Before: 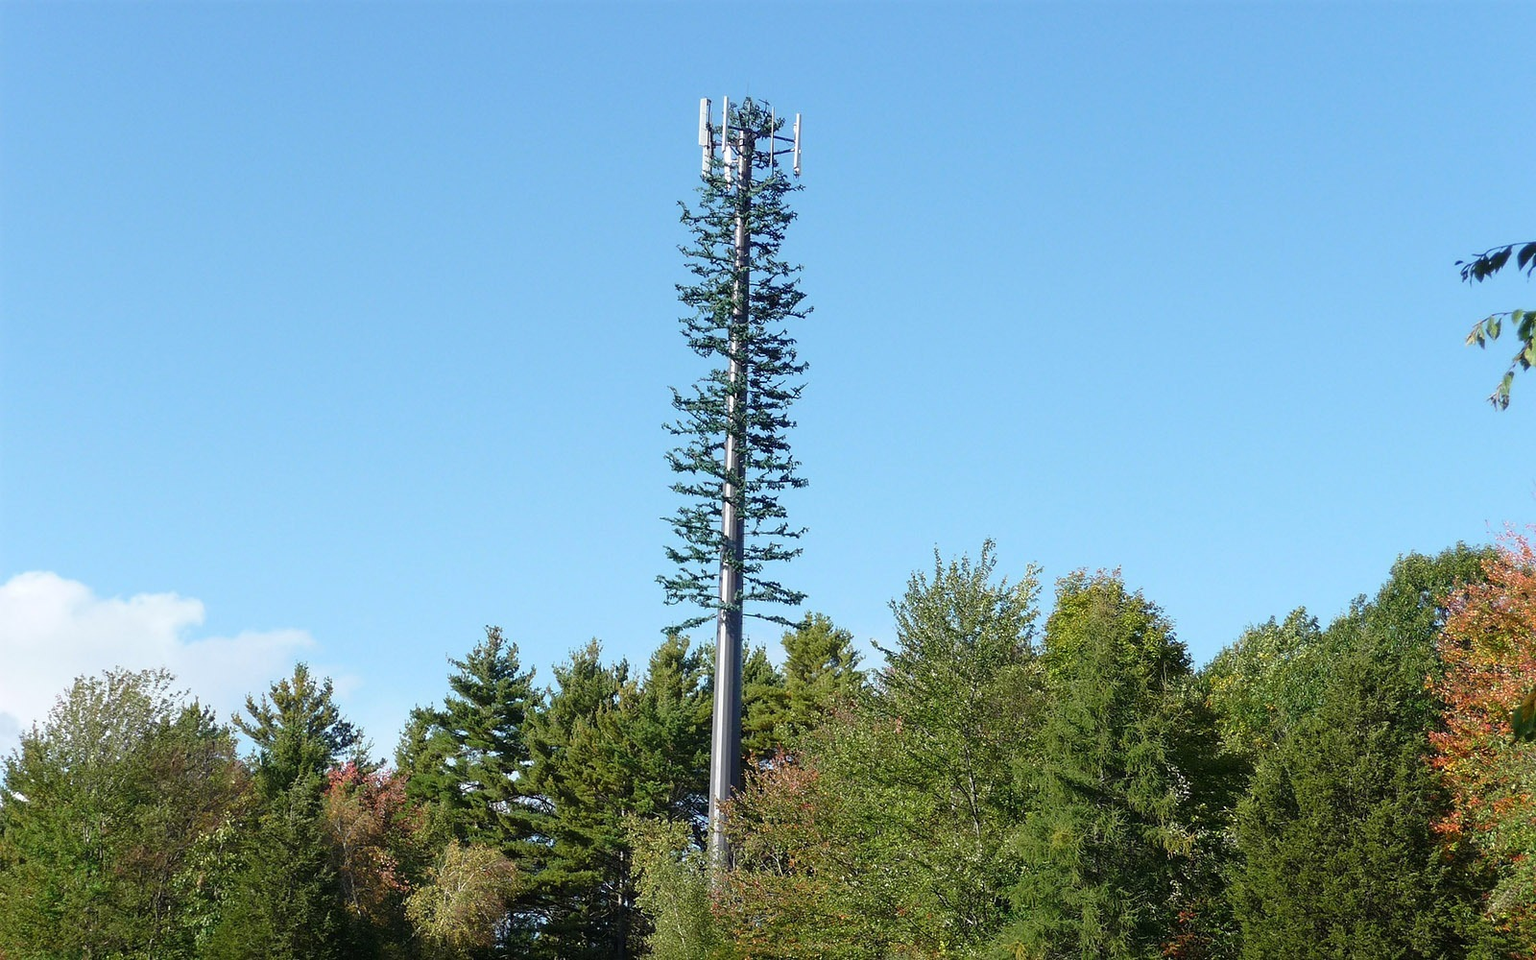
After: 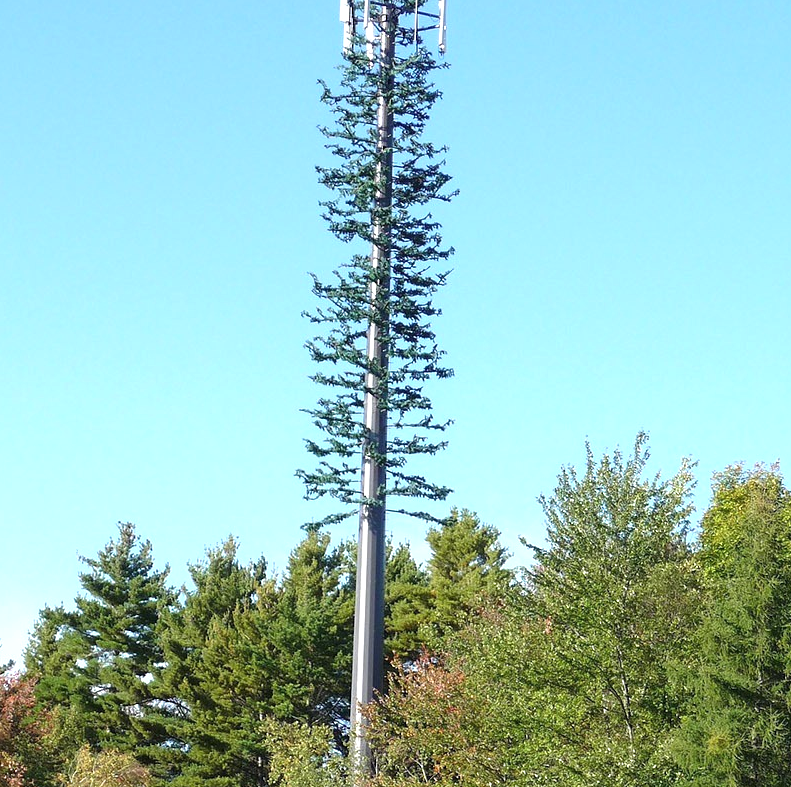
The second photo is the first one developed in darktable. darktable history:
crop and rotate: angle 0.013°, left 24.246%, top 13.074%, right 26.255%, bottom 8.173%
exposure: black level correction 0, exposure 0.589 EV, compensate highlight preservation false
